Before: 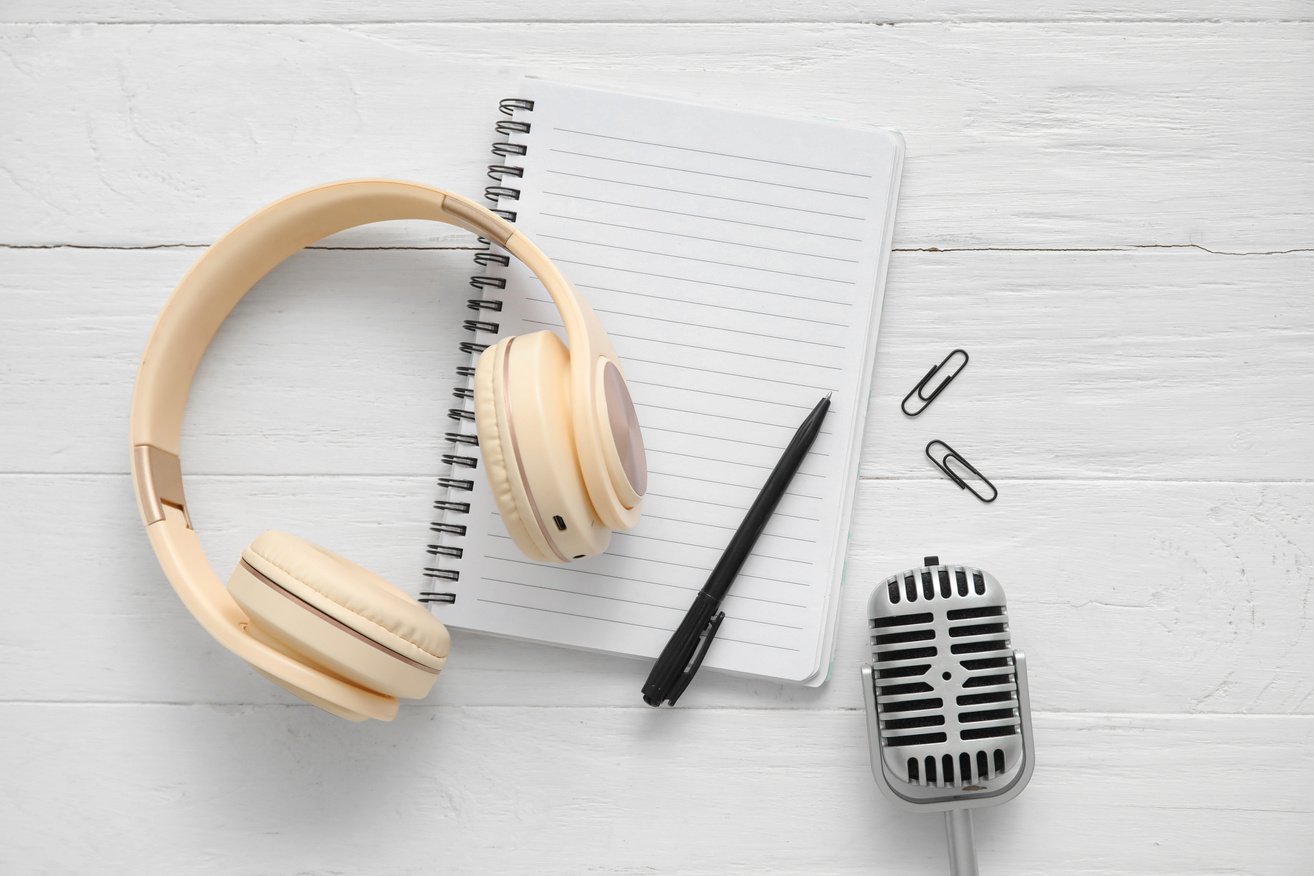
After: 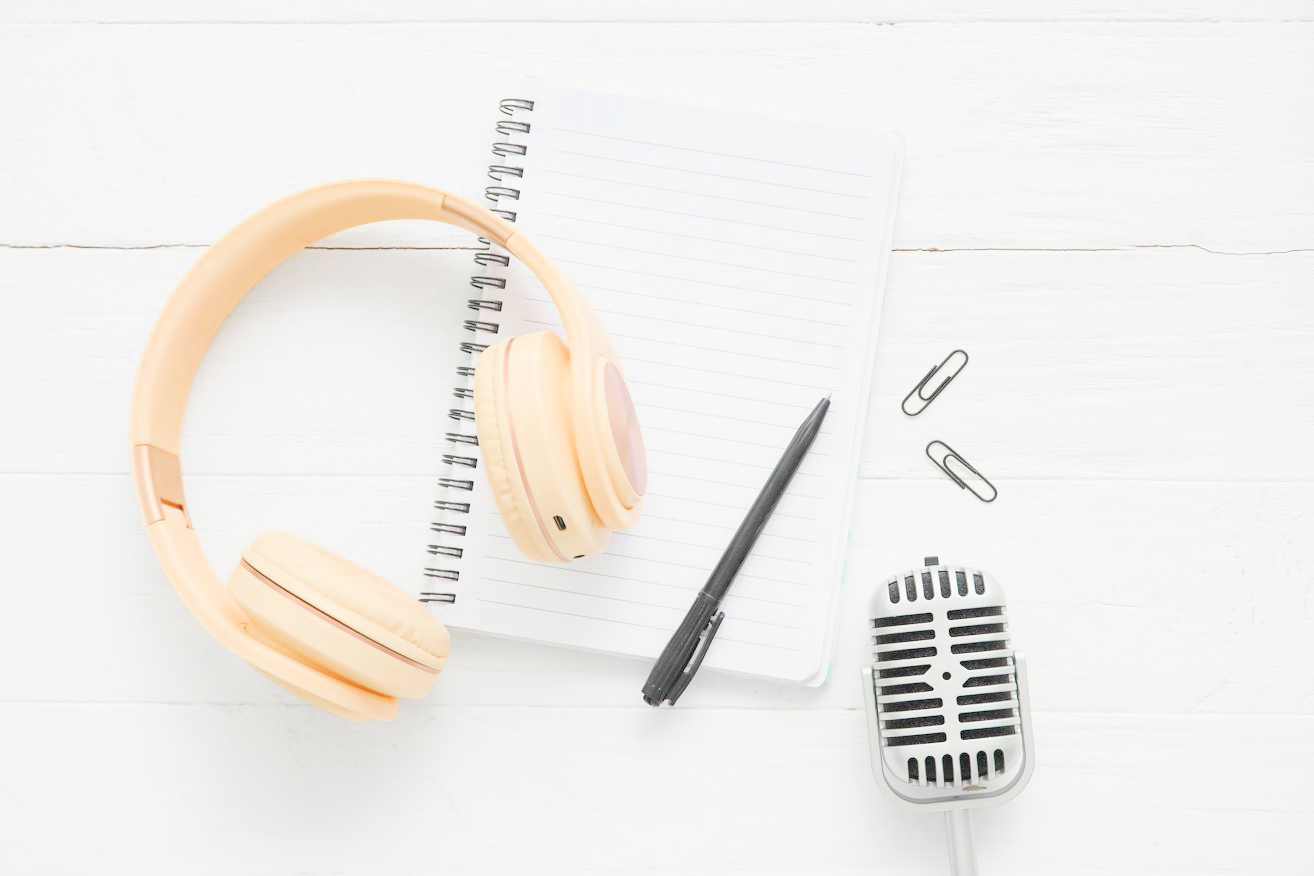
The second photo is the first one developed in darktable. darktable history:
filmic rgb: middle gray luminance 3.44%, black relative exposure -5.92 EV, white relative exposure 6.33 EV, threshold 6 EV, dynamic range scaling 22.4%, target black luminance 0%, hardness 2.33, latitude 45.85%, contrast 0.78, highlights saturation mix 100%, shadows ↔ highlights balance 0.033%, add noise in highlights 0, preserve chrominance max RGB, color science v3 (2019), use custom middle-gray values true, iterations of high-quality reconstruction 0, contrast in highlights soft, enable highlight reconstruction true
exposure: exposure 0.367 EV, compensate highlight preservation false
